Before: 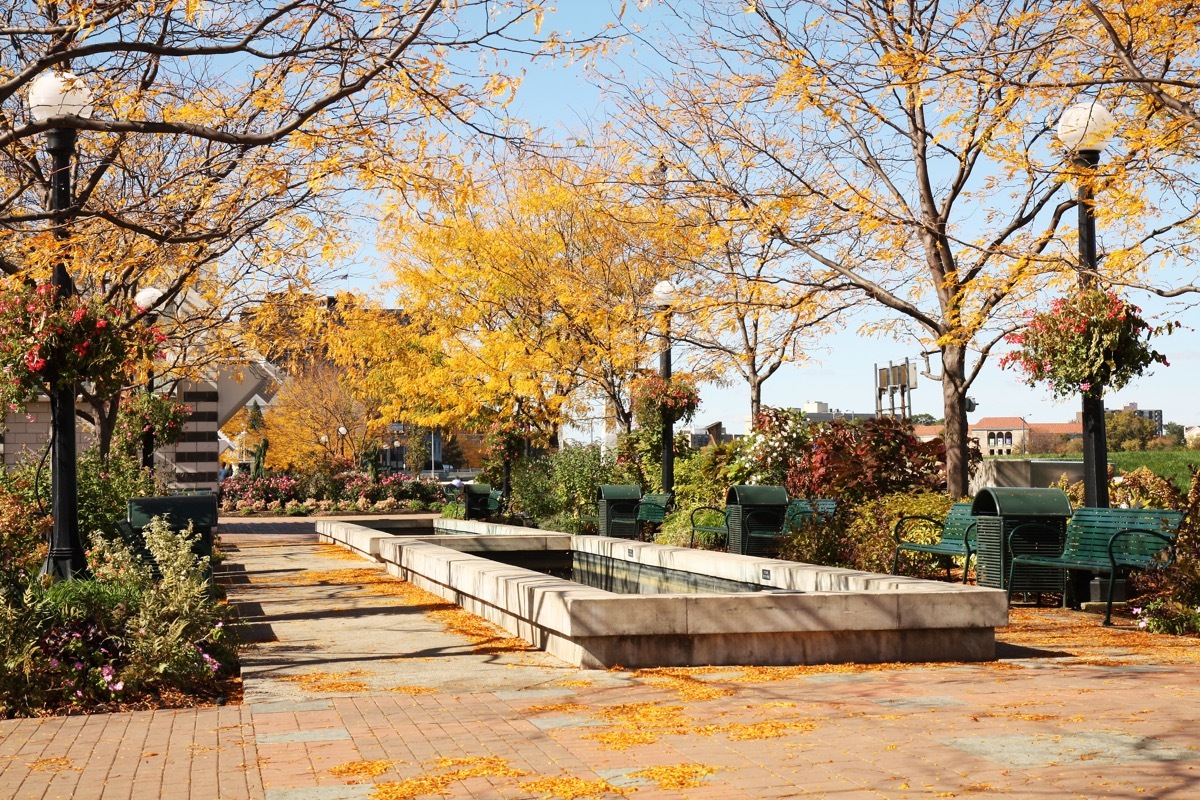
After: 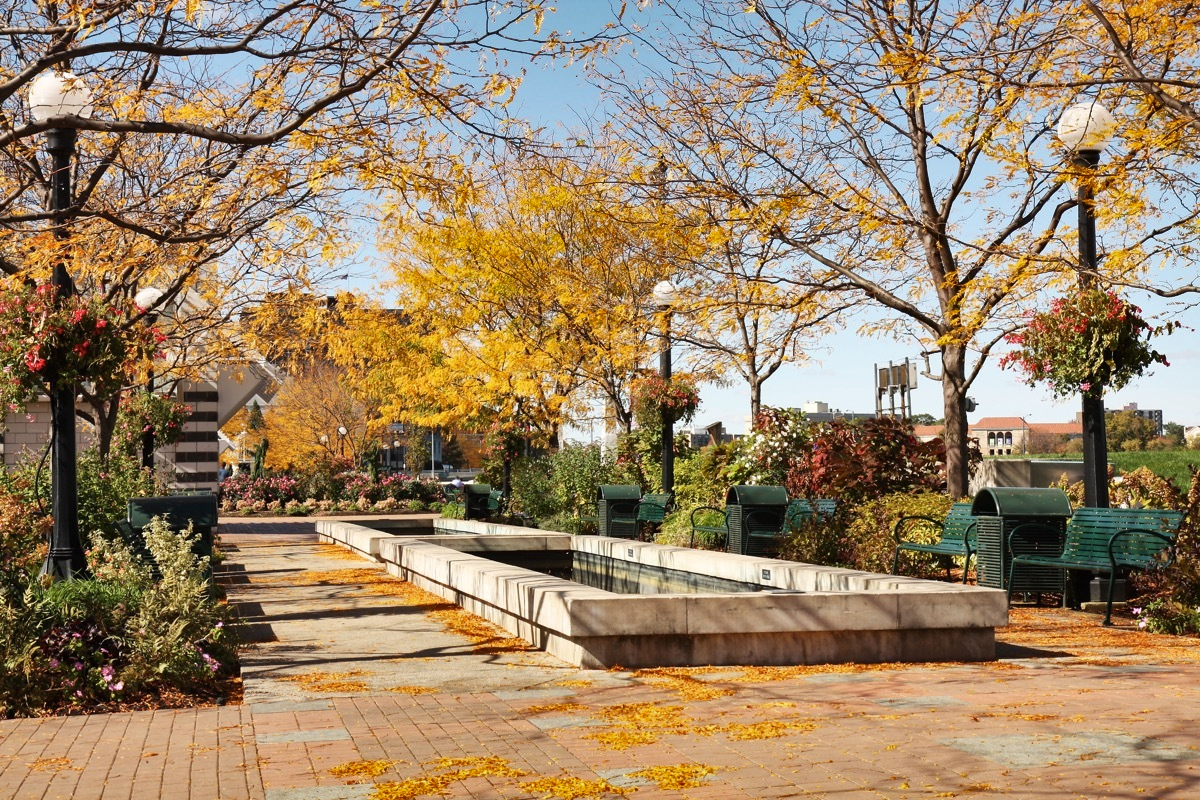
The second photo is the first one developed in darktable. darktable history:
shadows and highlights: white point adjustment 0.092, highlights -71.25, soften with gaussian
